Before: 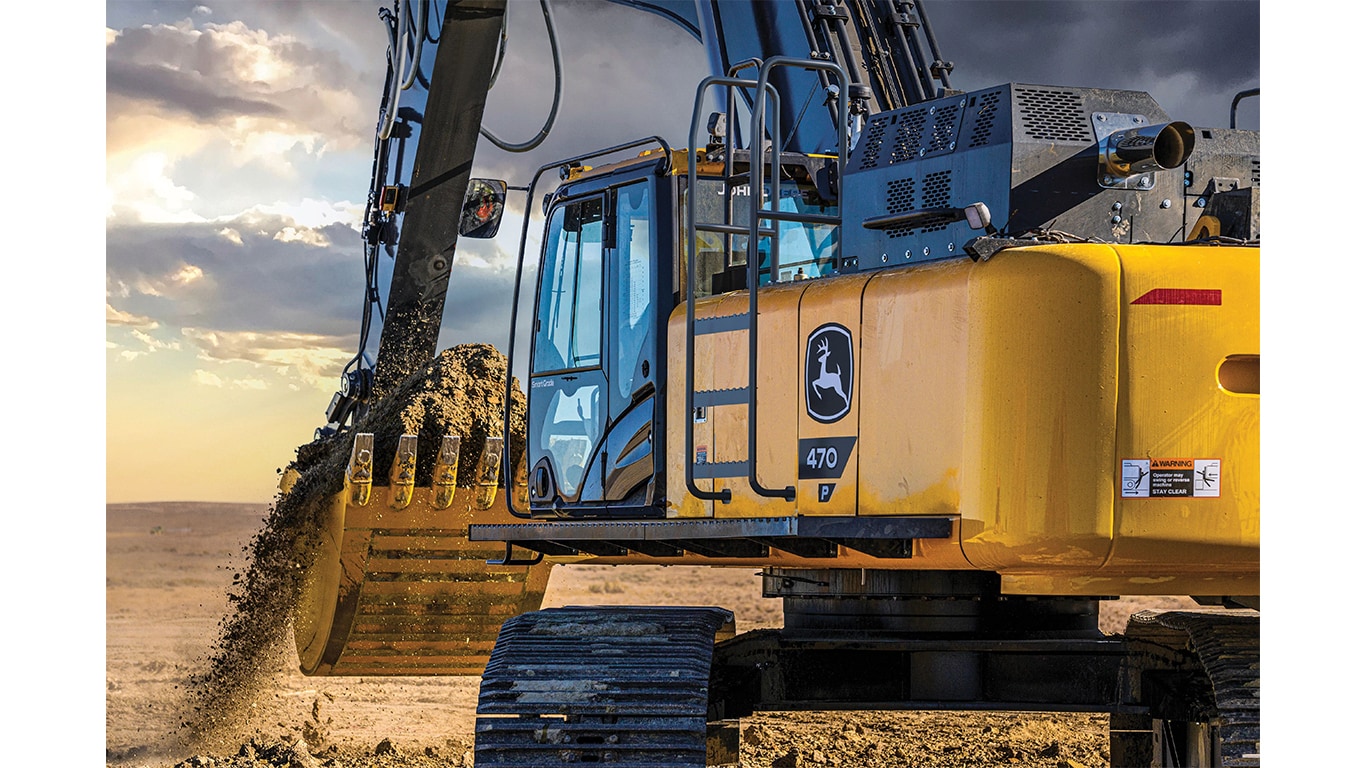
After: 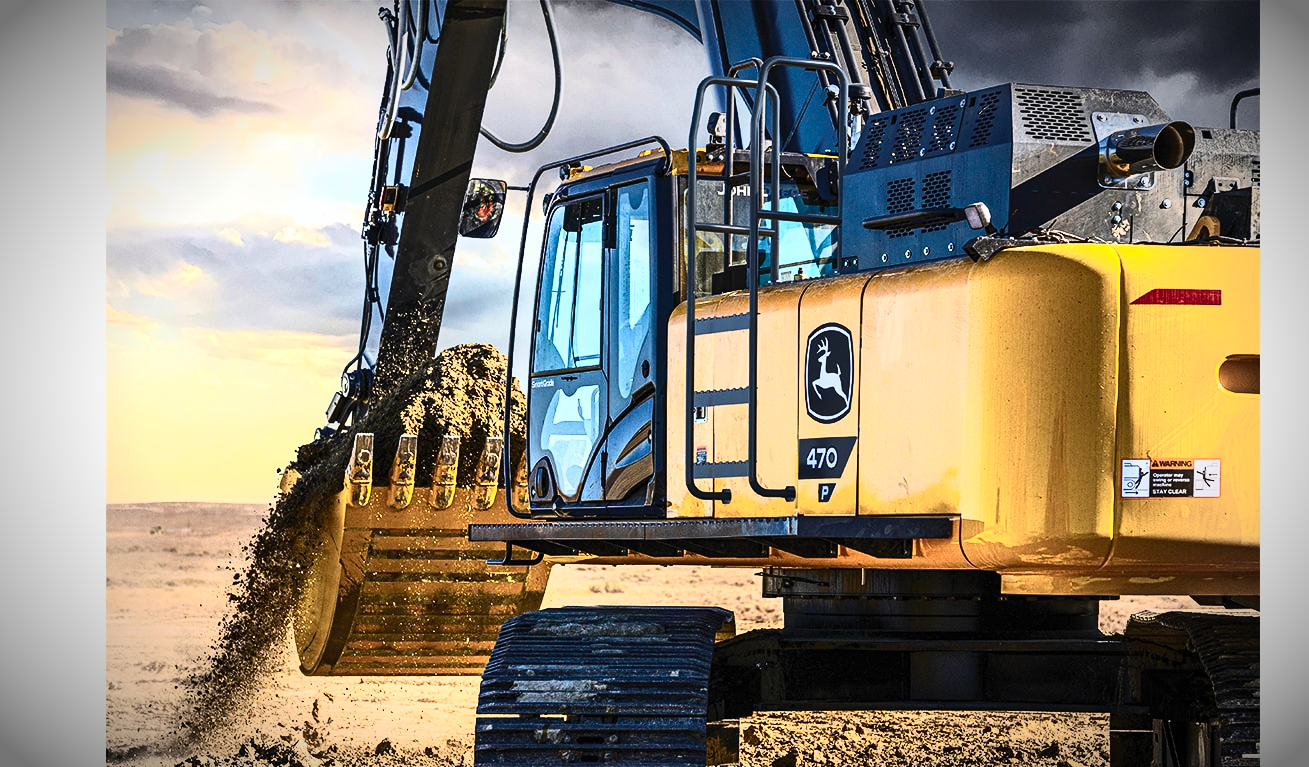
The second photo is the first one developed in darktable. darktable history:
vignetting: fall-off start 78.77%, brightness -0.826, width/height ratio 1.328
crop: right 4.13%, bottom 0.026%
contrast brightness saturation: contrast 0.629, brightness 0.335, saturation 0.148
